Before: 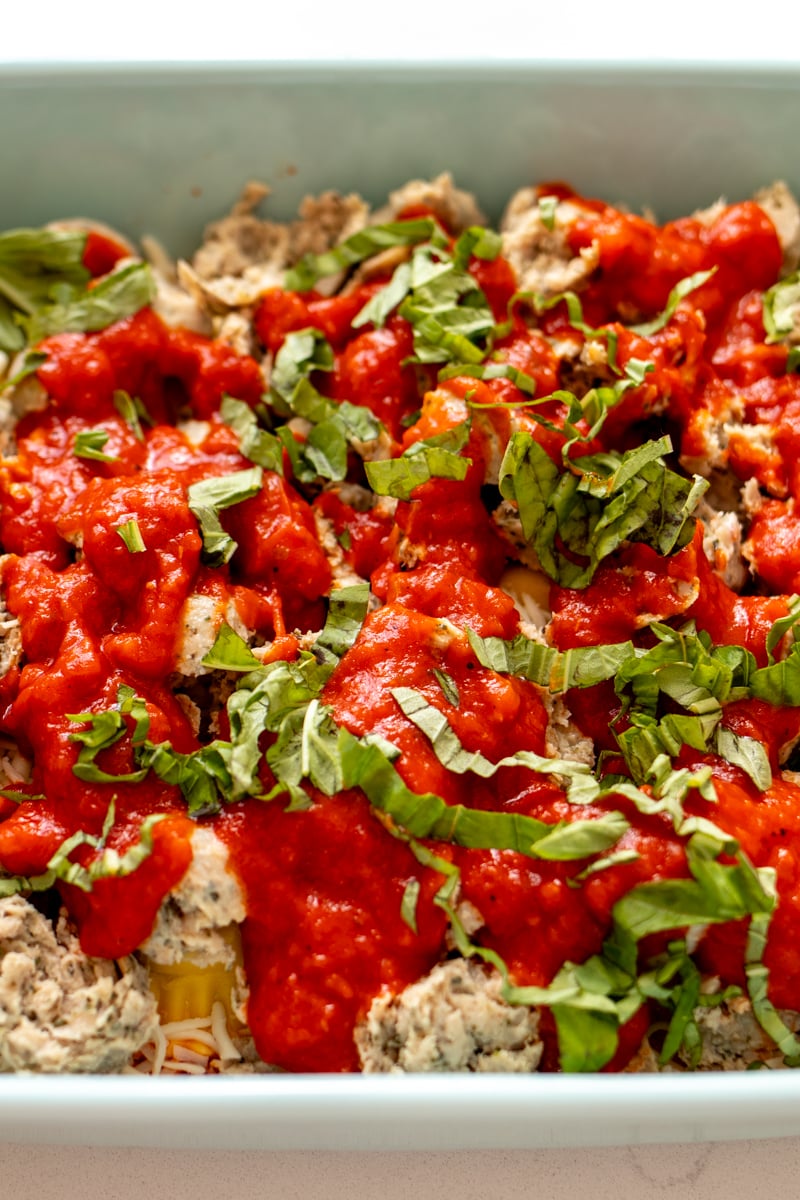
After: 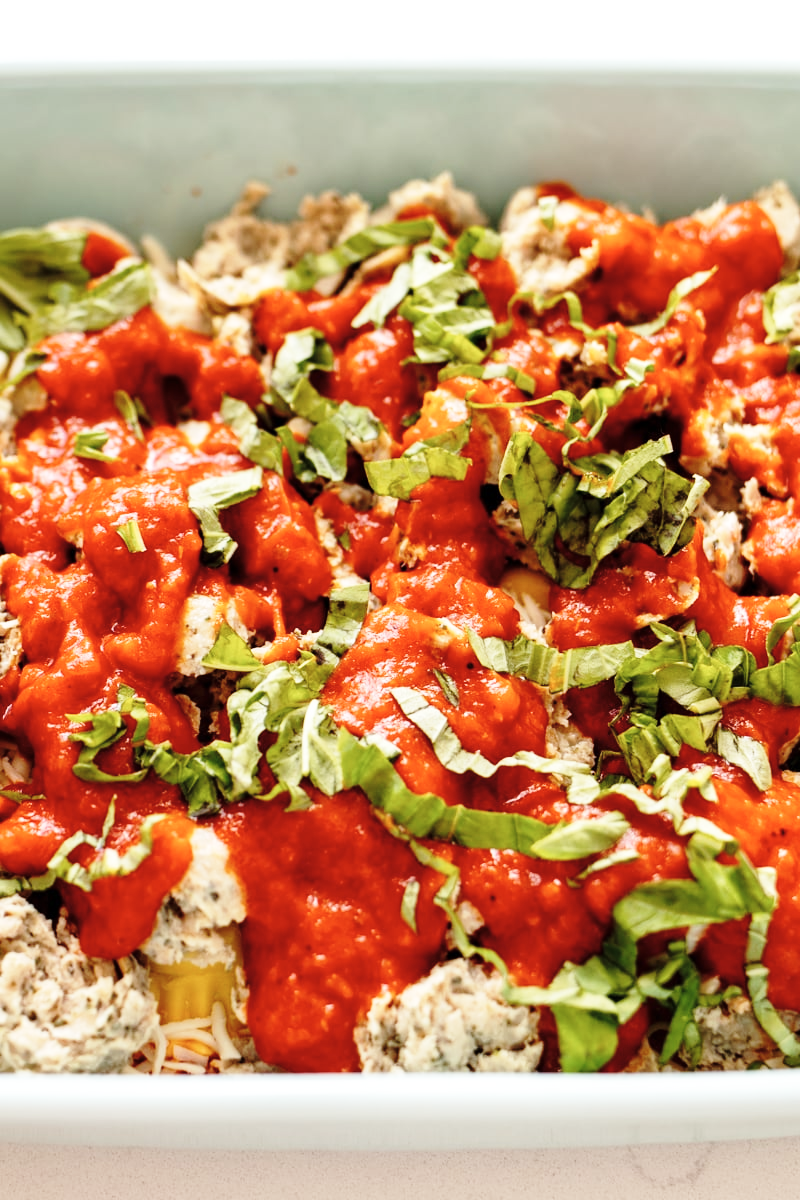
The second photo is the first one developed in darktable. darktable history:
color correction: highlights b* -0.062, saturation 0.784
base curve: curves: ch0 [(0, 0) (0.028, 0.03) (0.121, 0.232) (0.46, 0.748) (0.859, 0.968) (1, 1)], preserve colors none
